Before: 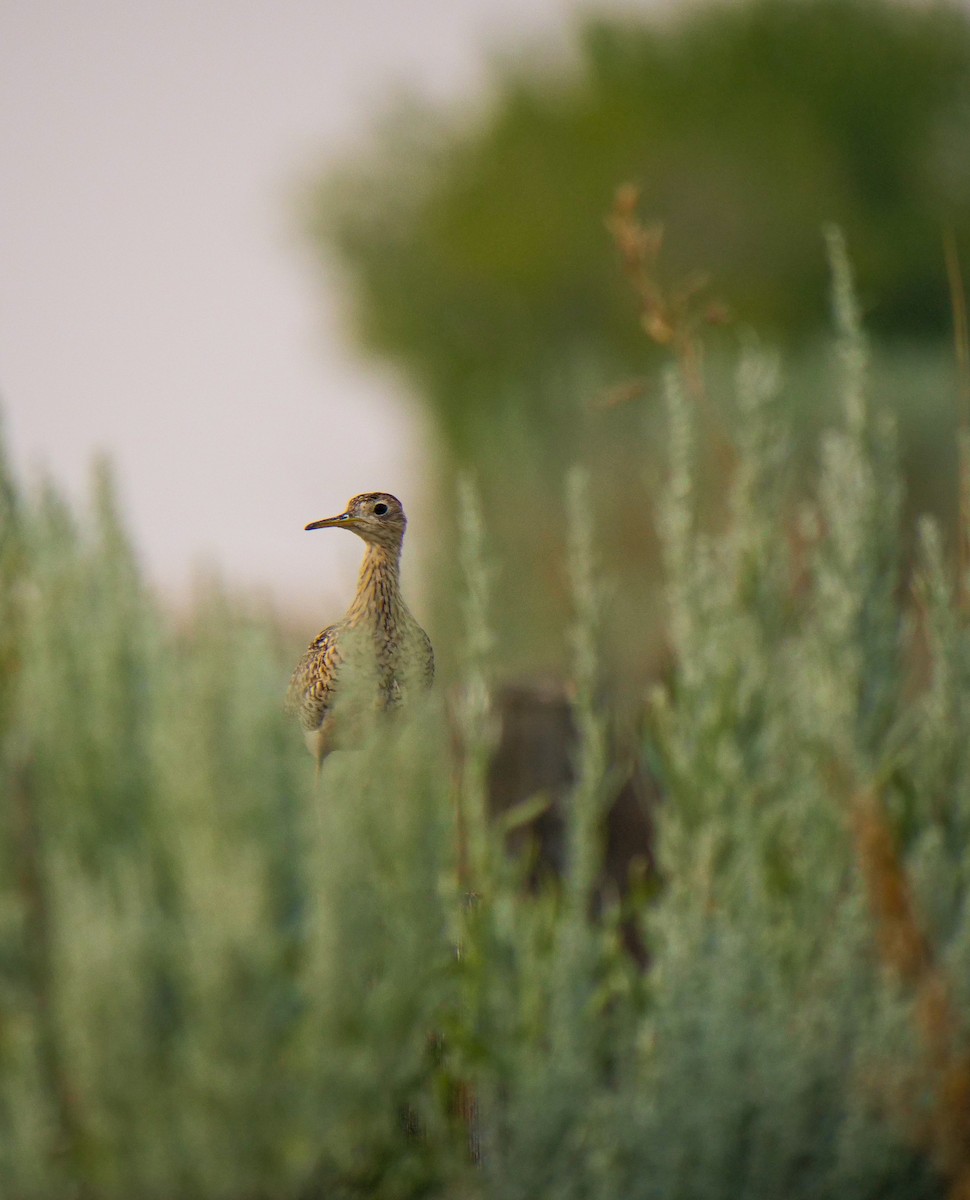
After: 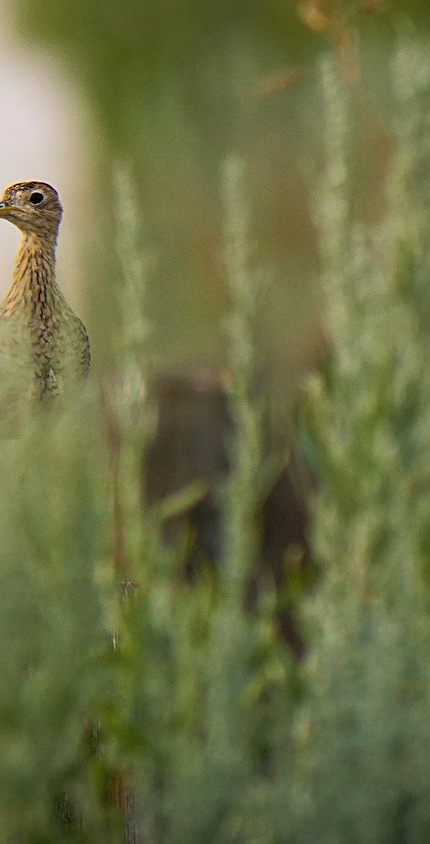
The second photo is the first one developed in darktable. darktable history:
contrast brightness saturation: contrast 0.097, brightness 0.034, saturation 0.087
sharpen: on, module defaults
crop: left 35.541%, top 25.919%, right 20.033%, bottom 3.45%
